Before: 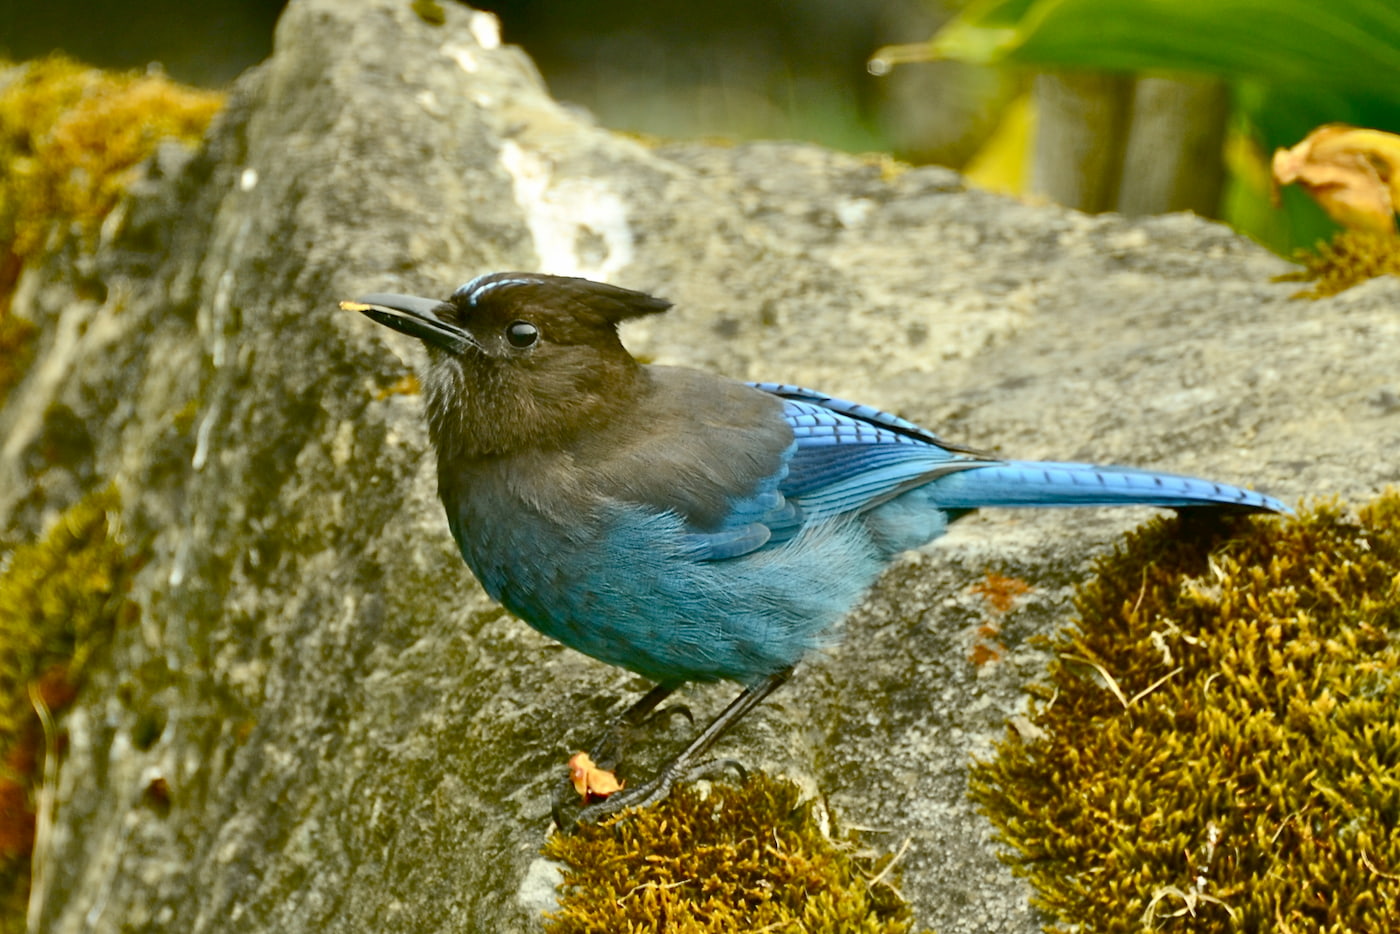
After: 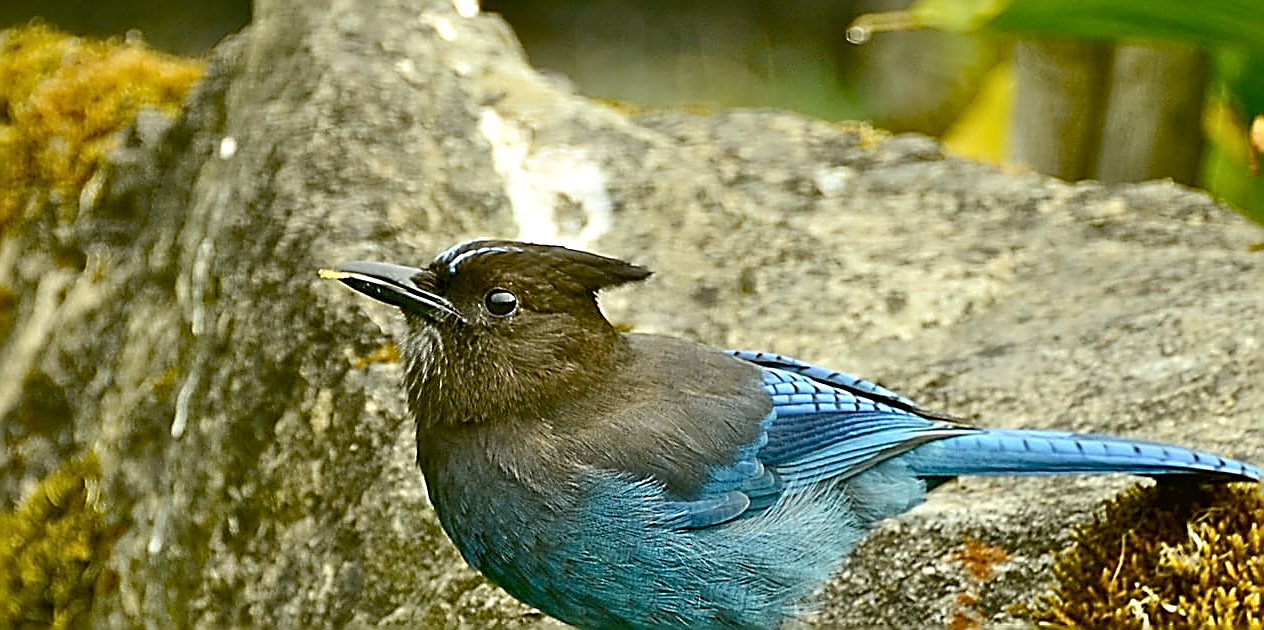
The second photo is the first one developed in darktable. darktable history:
sharpen: amount 2
crop: left 1.509%, top 3.452%, right 7.696%, bottom 28.452%
local contrast: highlights 100%, shadows 100%, detail 120%, midtone range 0.2
